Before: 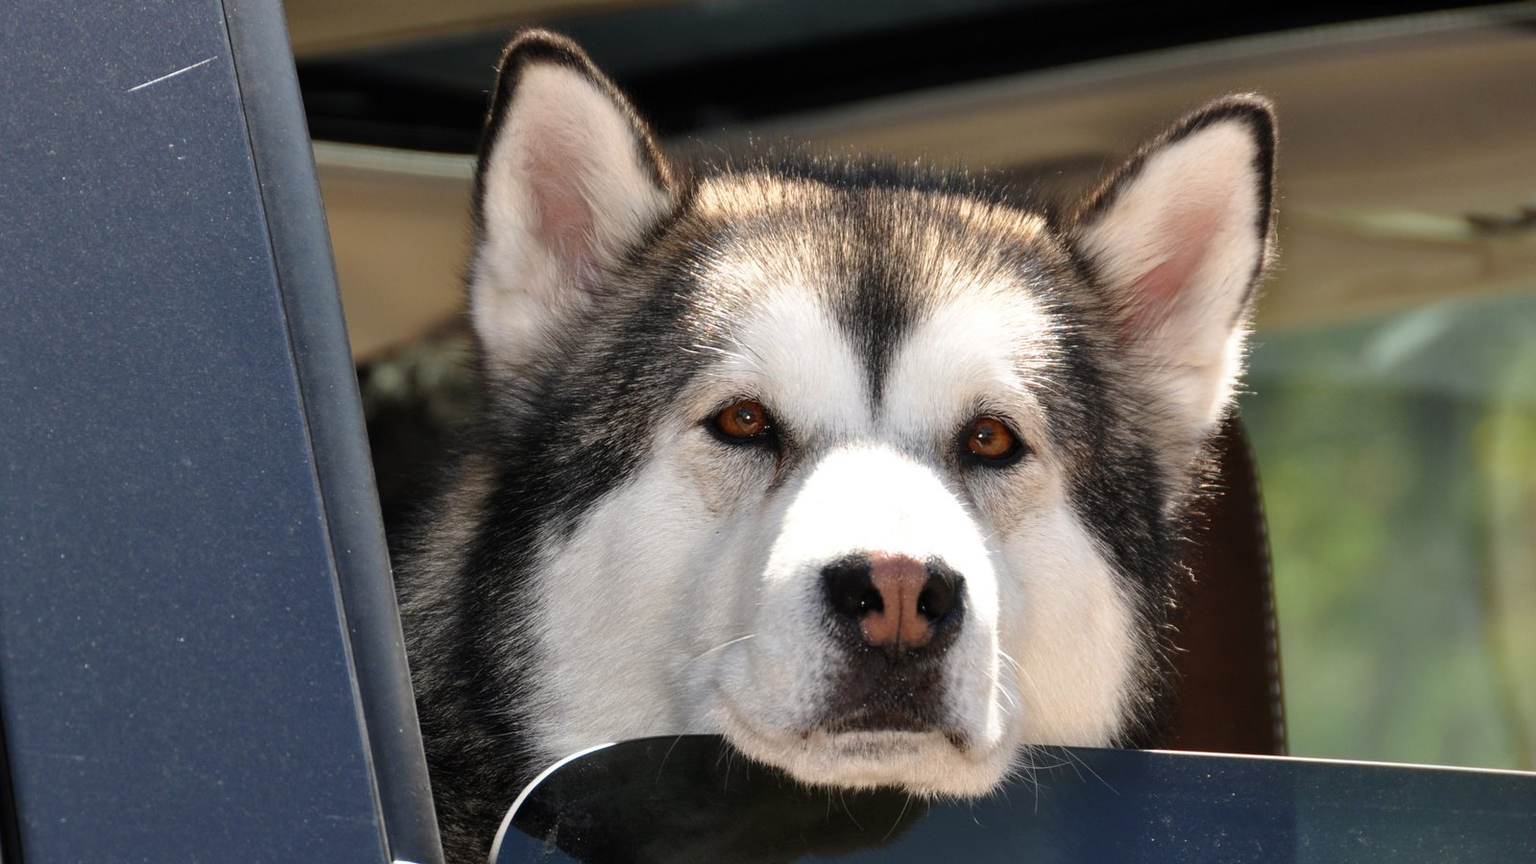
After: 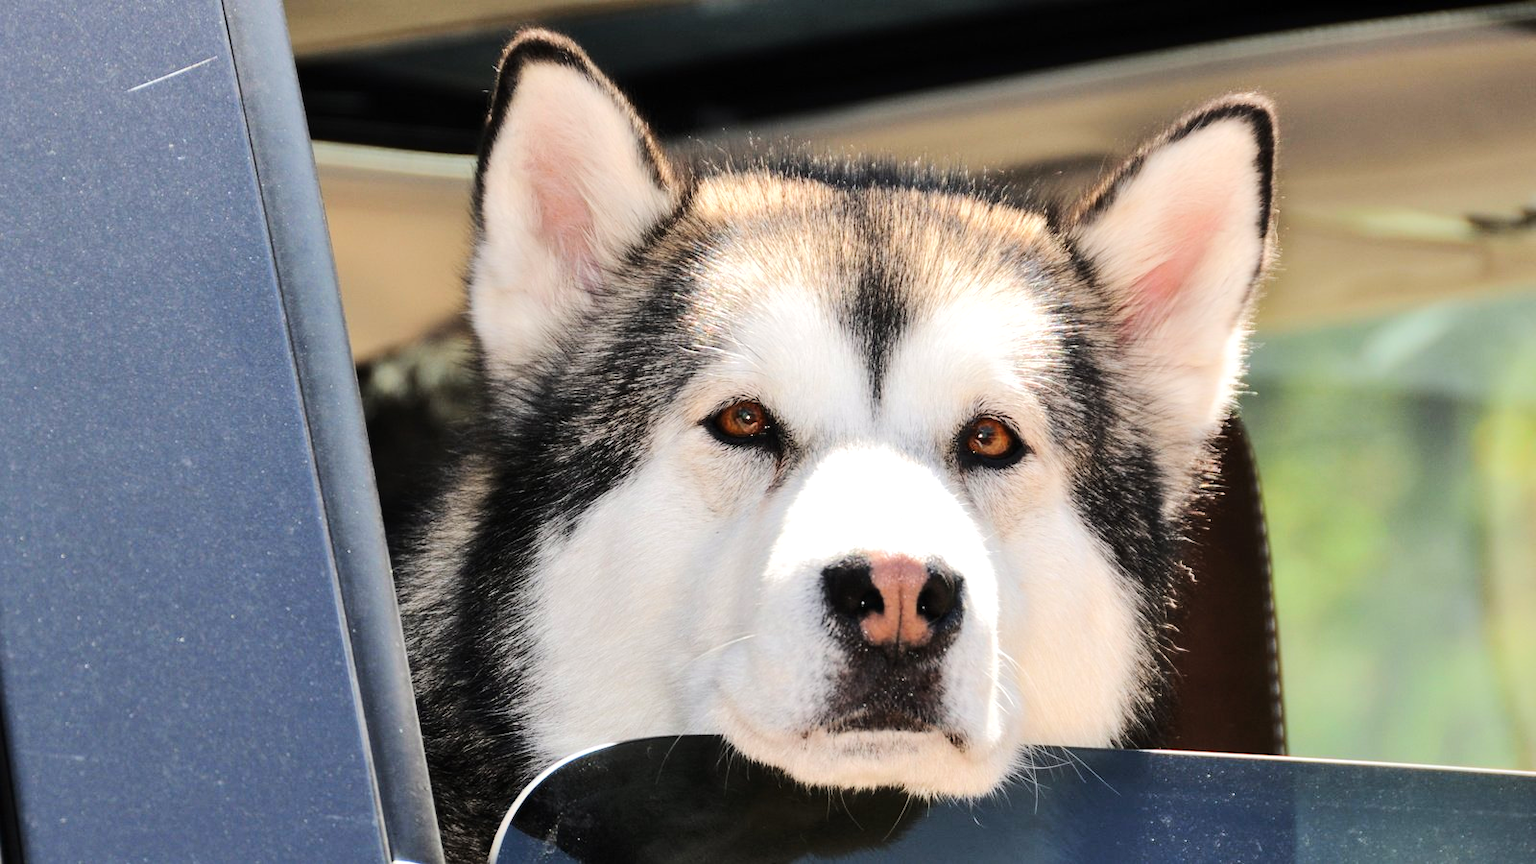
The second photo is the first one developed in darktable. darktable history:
tone equalizer: -7 EV 0.148 EV, -6 EV 0.56 EV, -5 EV 1.14 EV, -4 EV 1.31 EV, -3 EV 1.12 EV, -2 EV 0.6 EV, -1 EV 0.162 EV, edges refinement/feathering 500, mask exposure compensation -1.57 EV, preserve details no
